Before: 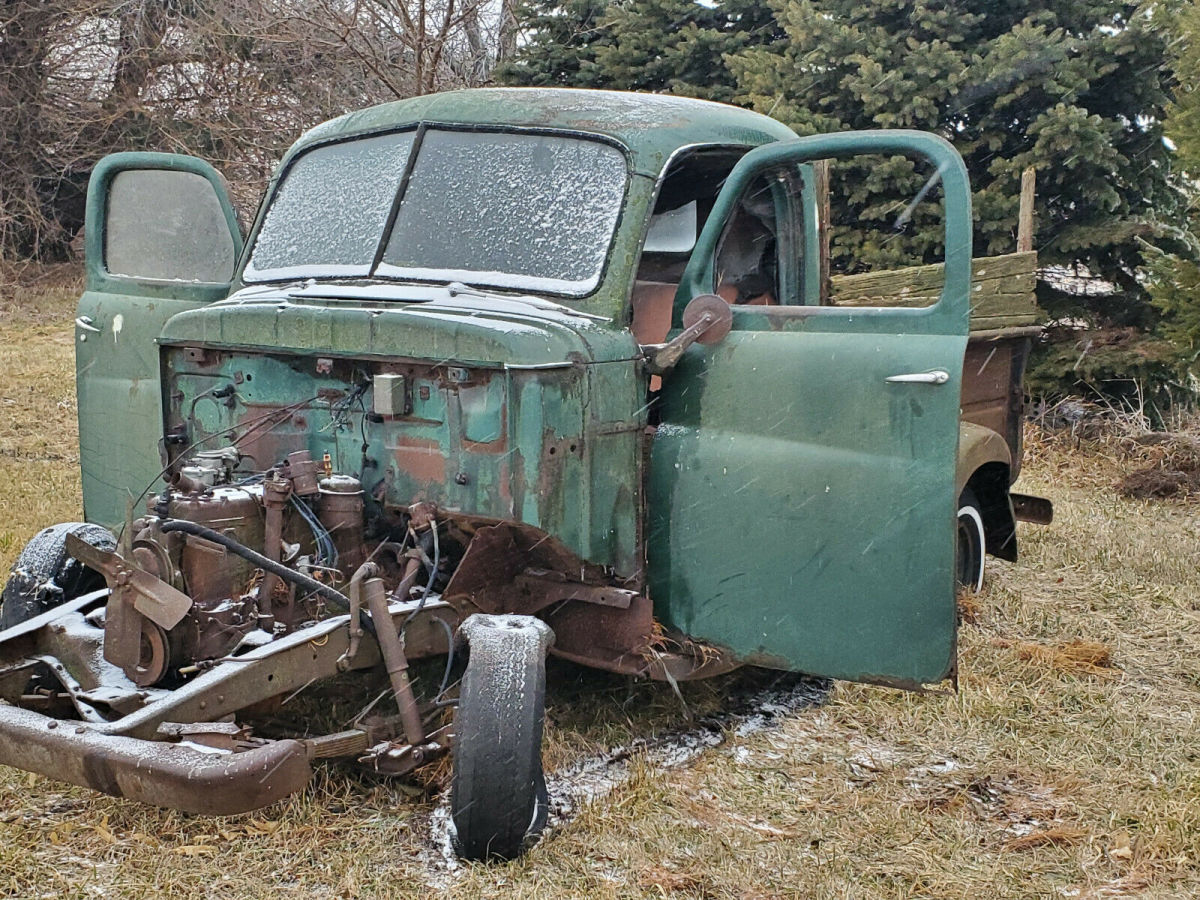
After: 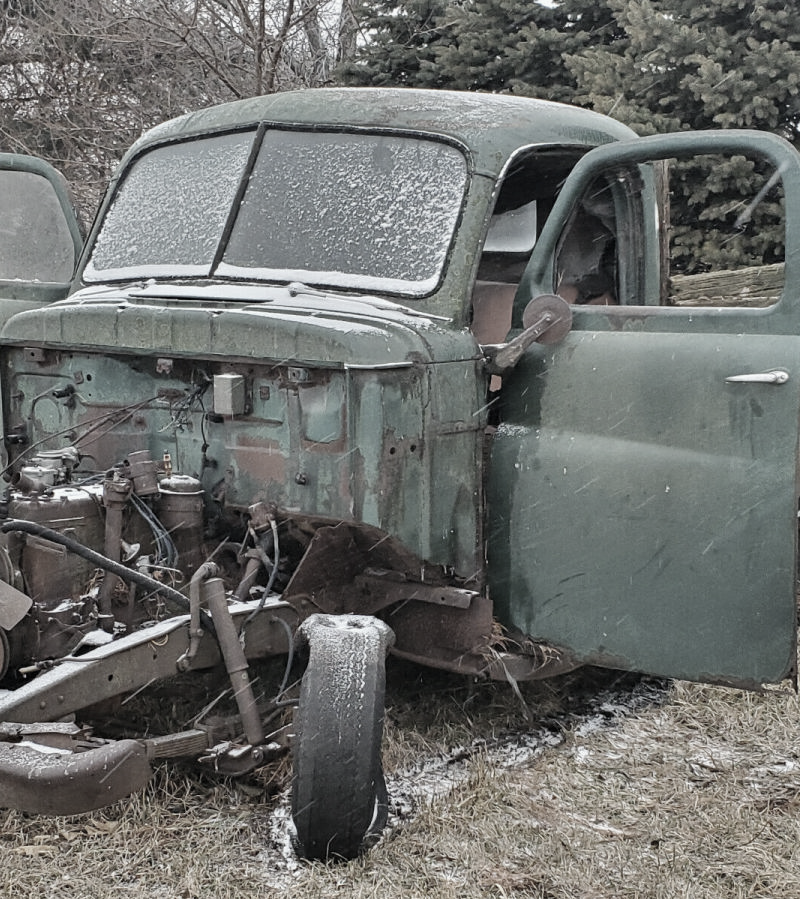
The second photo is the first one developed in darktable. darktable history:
crop and rotate: left 13.383%, right 19.941%
exposure: exposure -0.04 EV, compensate highlight preservation false
color correction: highlights b* -0.023, saturation 0.345
